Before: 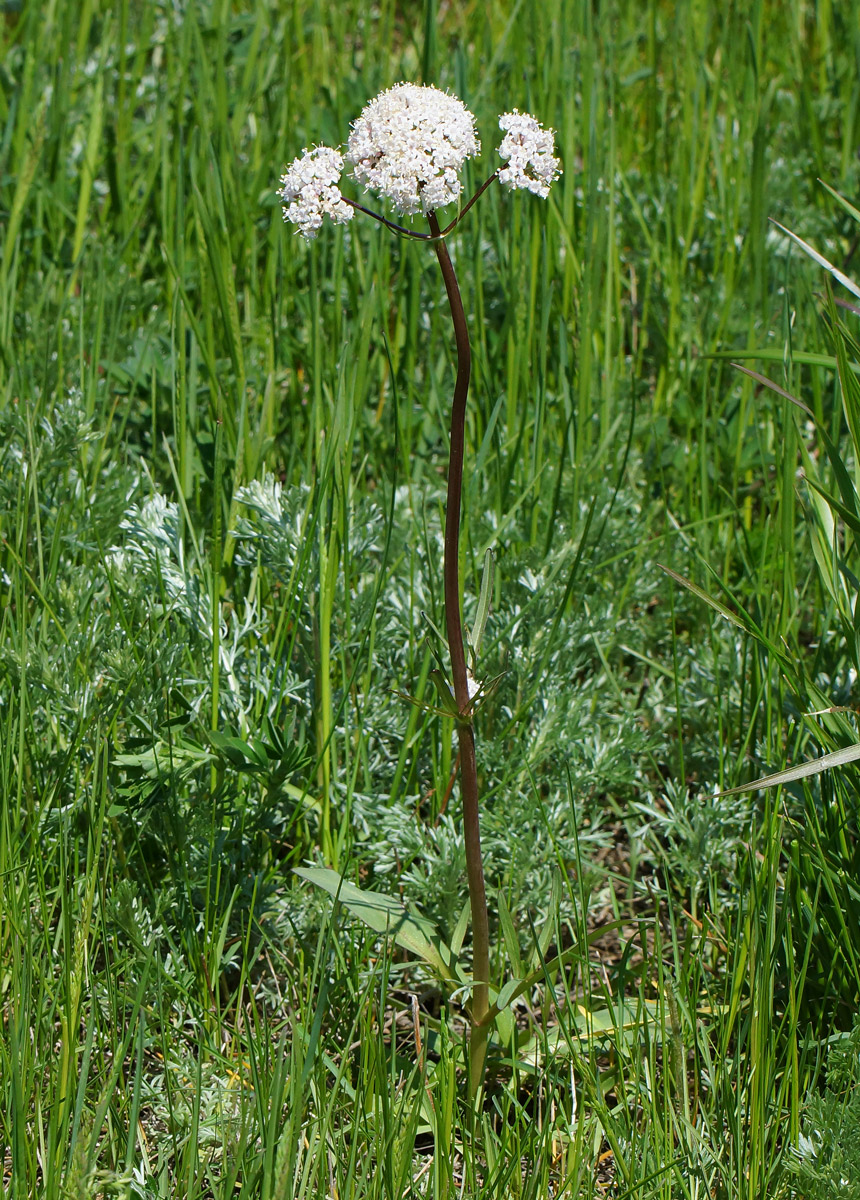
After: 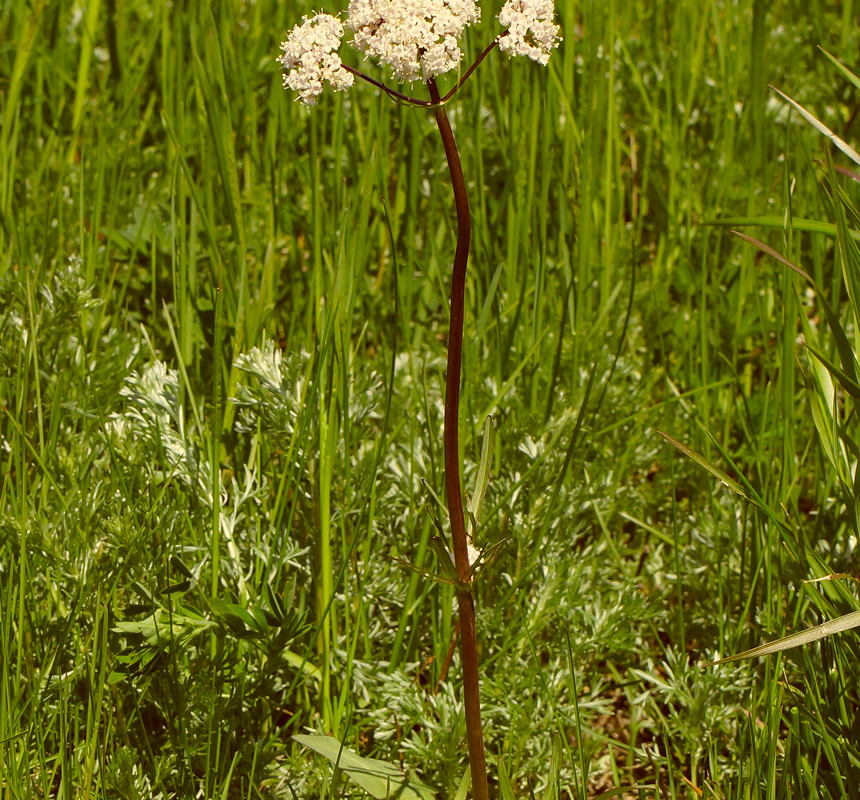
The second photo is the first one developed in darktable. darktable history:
color correction: highlights a* 1.12, highlights b* 24.26, shadows a* 15.58, shadows b* 24.26
crop: top 11.166%, bottom 22.168%
